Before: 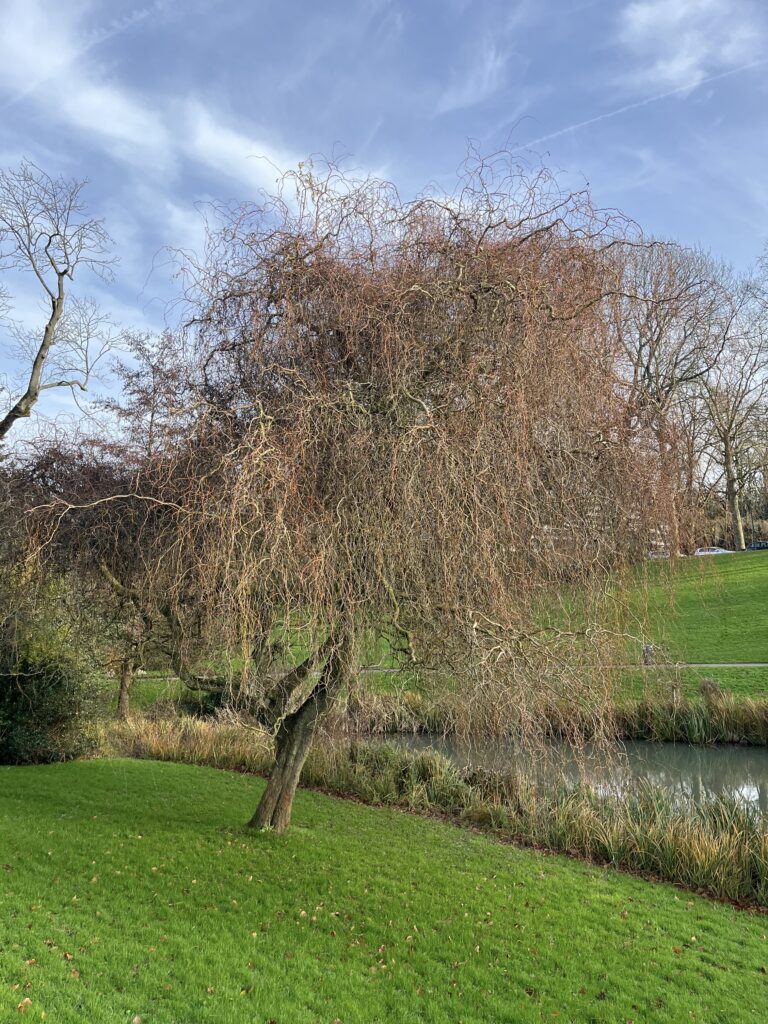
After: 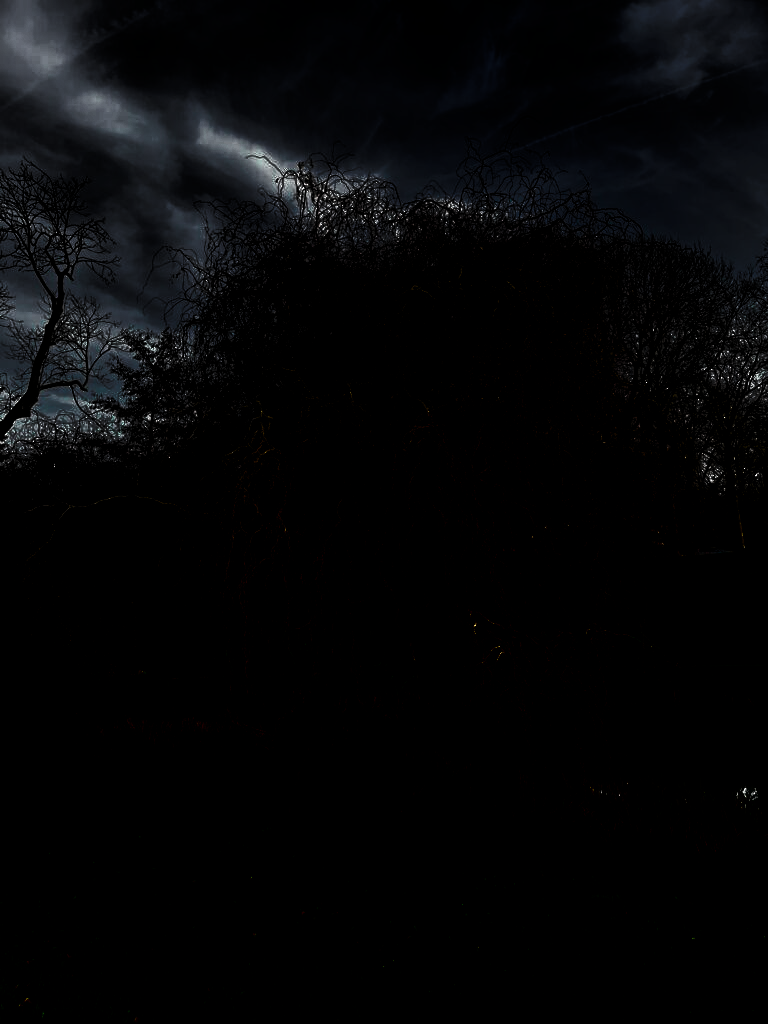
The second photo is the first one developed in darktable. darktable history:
shadows and highlights: shadows -54.3, highlights 86.09, soften with gaussian
tone curve: curves: ch0 [(0, 0) (0.055, 0.057) (0.258, 0.307) (0.434, 0.543) (0.517, 0.657) (0.745, 0.874) (1, 1)]; ch1 [(0, 0) (0.346, 0.307) (0.418, 0.383) (0.46, 0.439) (0.482, 0.493) (0.502, 0.503) (0.517, 0.514) (0.55, 0.561) (0.588, 0.603) (0.646, 0.688) (1, 1)]; ch2 [(0, 0) (0.346, 0.34) (0.431, 0.45) (0.485, 0.499) (0.5, 0.503) (0.527, 0.525) (0.545, 0.562) (0.679, 0.706) (1, 1)], color space Lab, independent channels, preserve colors none
levels: levels [0.721, 0.937, 0.997]
